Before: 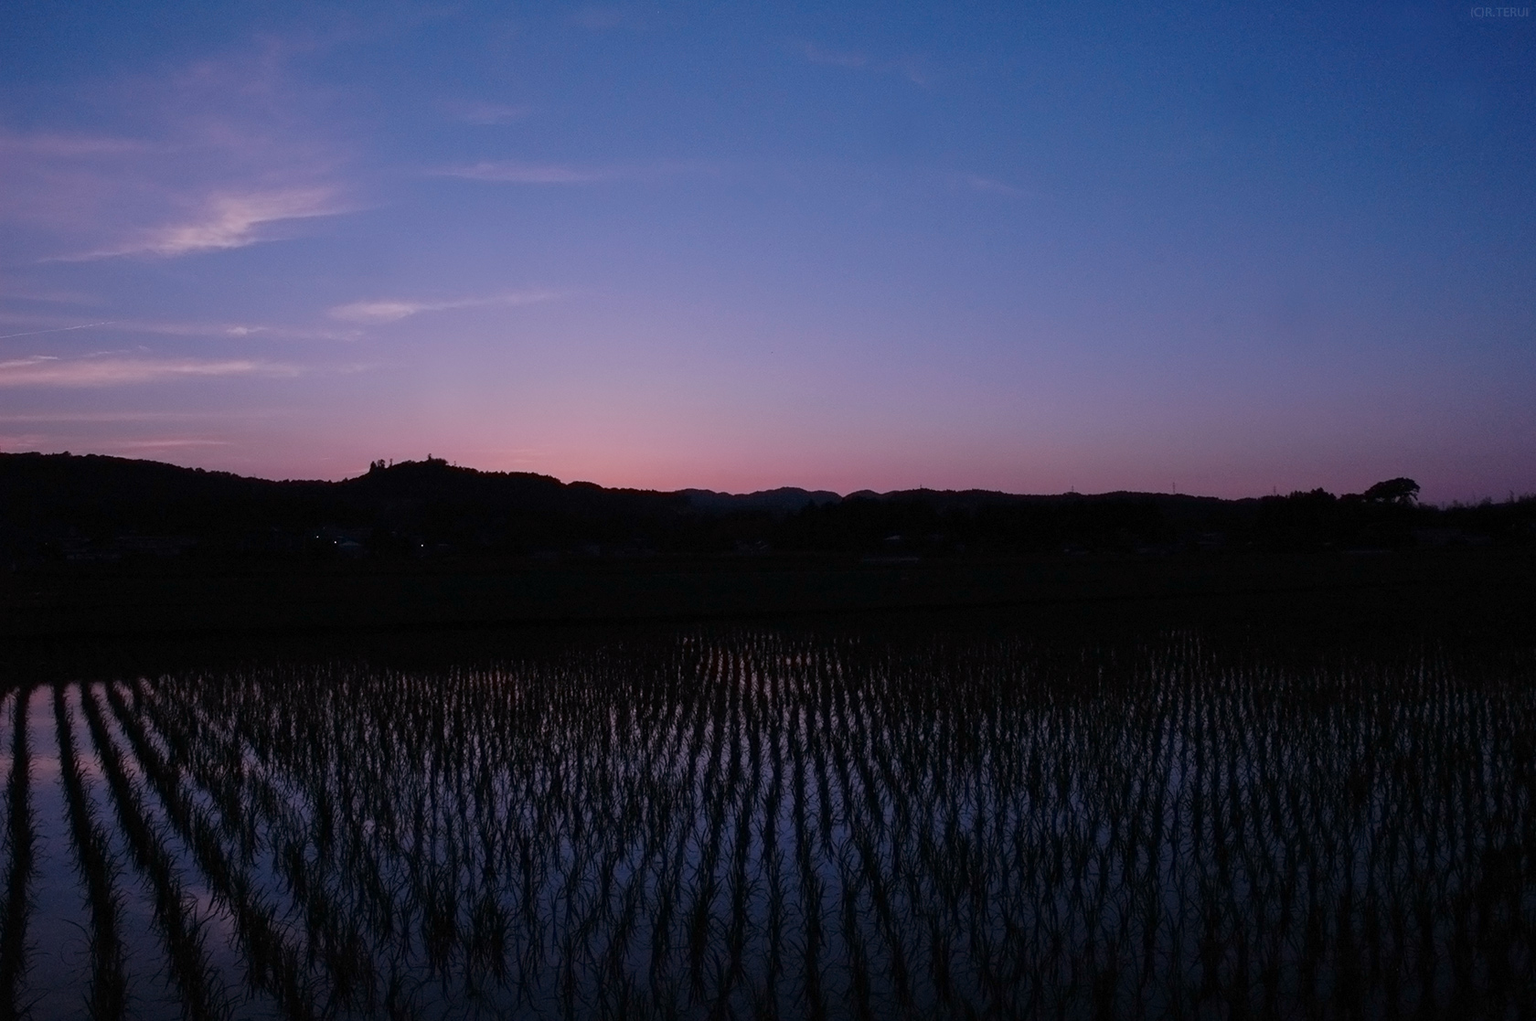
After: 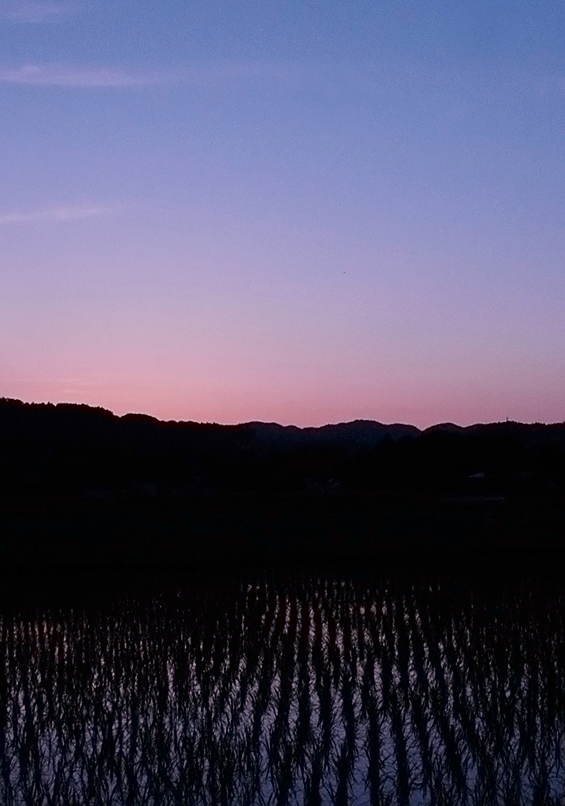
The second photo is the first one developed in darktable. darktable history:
crop and rotate: left 29.812%, top 10.268%, right 36.515%, bottom 17.52%
tone curve: curves: ch0 [(0, 0) (0.004, 0.001) (0.133, 0.112) (0.325, 0.362) (0.832, 0.893) (1, 1)], color space Lab, independent channels, preserve colors none
sharpen: radius 1.842, amount 0.391, threshold 1.688
